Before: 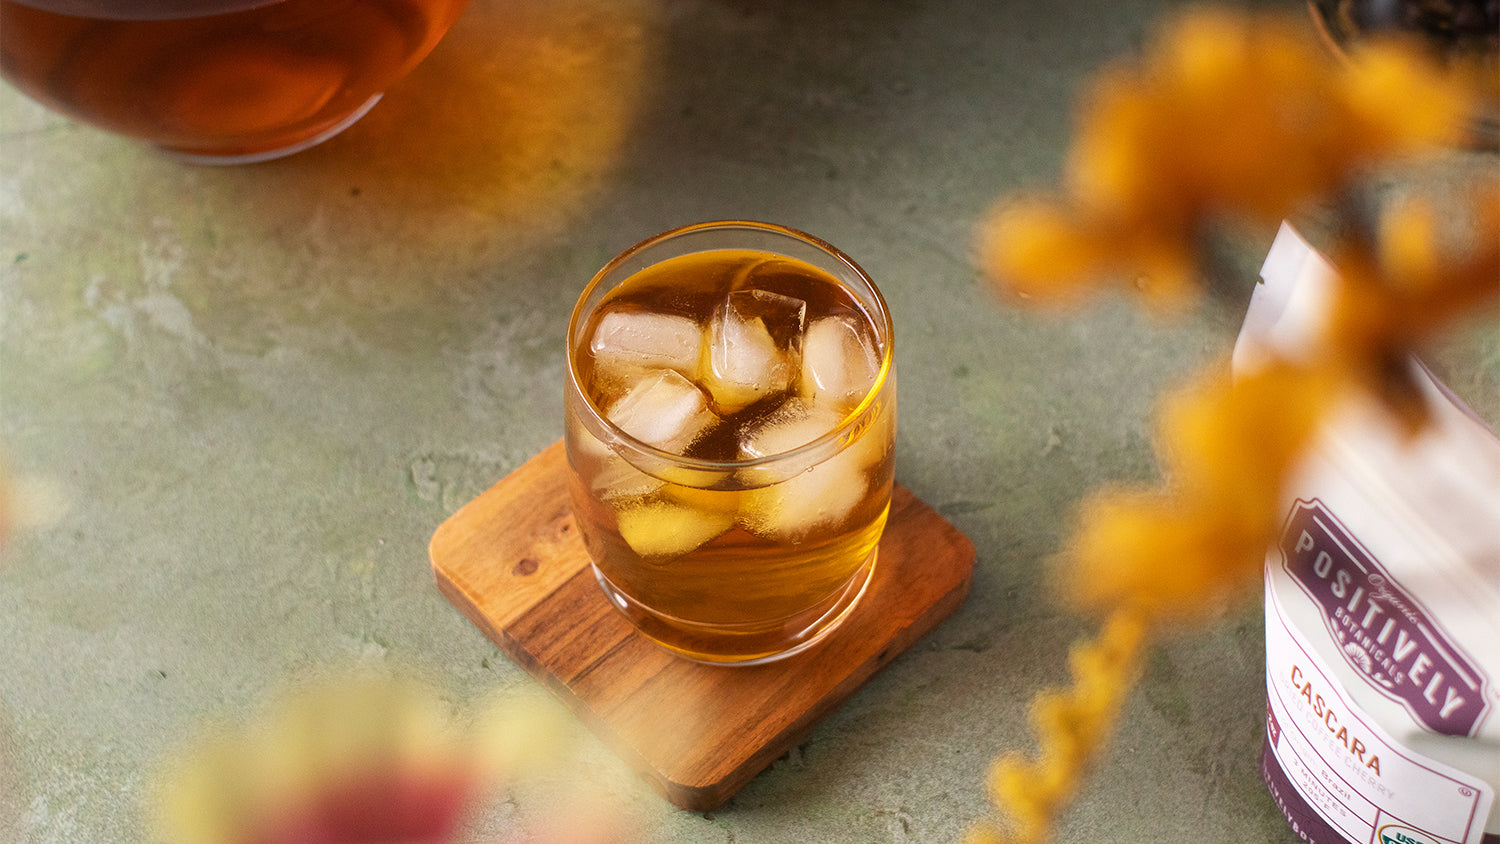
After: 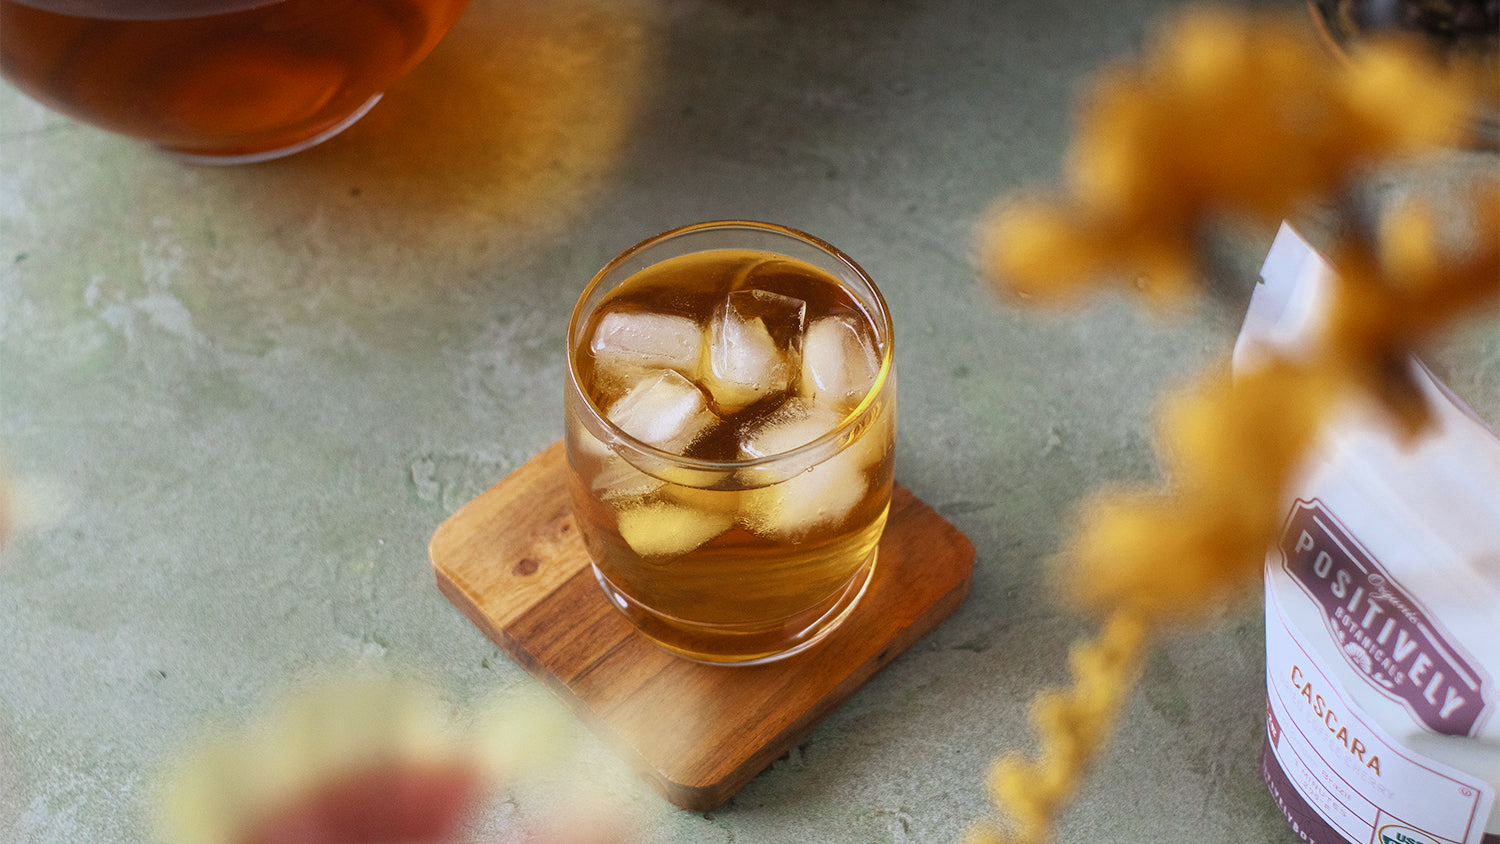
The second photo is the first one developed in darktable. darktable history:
color zones: curves: ch0 [(0, 0.5) (0.125, 0.4) (0.25, 0.5) (0.375, 0.4) (0.5, 0.4) (0.625, 0.35) (0.75, 0.35) (0.875, 0.5)]; ch1 [(0, 0.35) (0.125, 0.45) (0.25, 0.35) (0.375, 0.35) (0.5, 0.35) (0.625, 0.35) (0.75, 0.45) (0.875, 0.35)]; ch2 [(0, 0.6) (0.125, 0.5) (0.25, 0.5) (0.375, 0.6) (0.5, 0.6) (0.625, 0.5) (0.75, 0.5) (0.875, 0.5)]
contrast brightness saturation: contrast 0.03, brightness 0.06, saturation 0.13
white balance: red 0.931, blue 1.11
